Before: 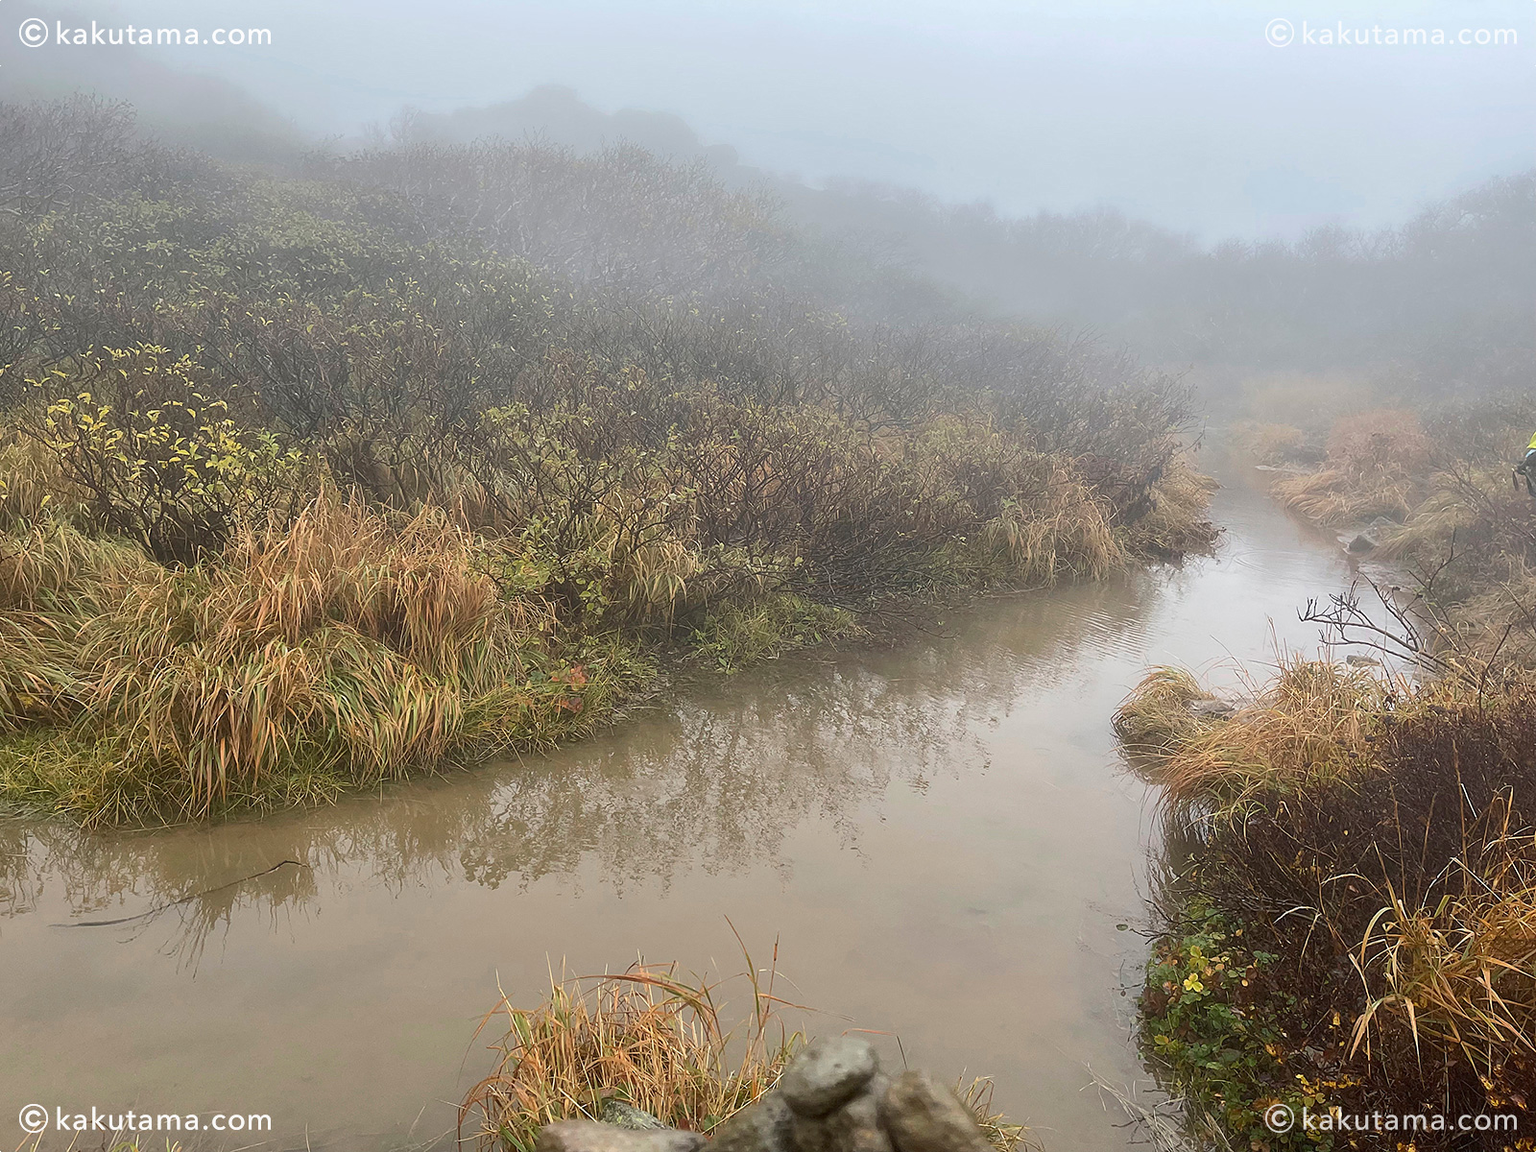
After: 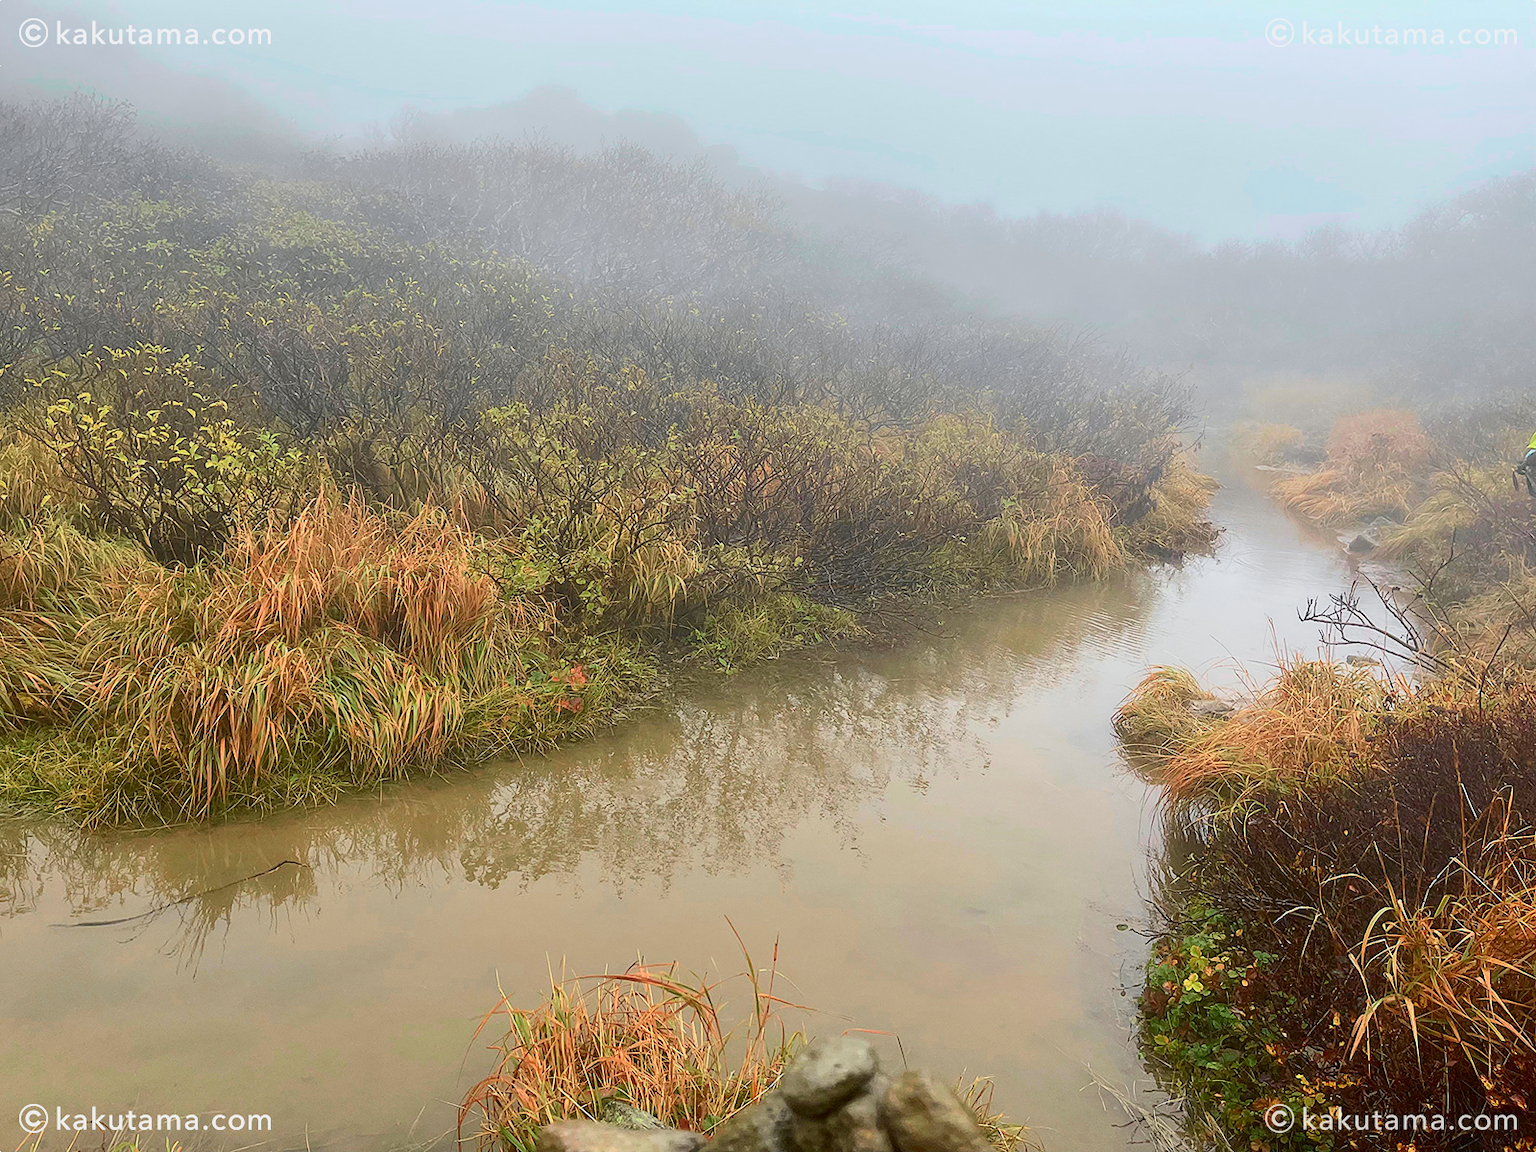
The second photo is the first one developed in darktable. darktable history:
tone curve: curves: ch0 [(0, 0.012) (0.052, 0.04) (0.107, 0.086) (0.269, 0.266) (0.471, 0.503) (0.731, 0.771) (0.921, 0.909) (0.999, 0.951)]; ch1 [(0, 0) (0.339, 0.298) (0.402, 0.363) (0.444, 0.415) (0.485, 0.469) (0.494, 0.493) (0.504, 0.501) (0.525, 0.534) (0.555, 0.593) (0.594, 0.648) (1, 1)]; ch2 [(0, 0) (0.48, 0.48) (0.504, 0.5) (0.535, 0.557) (0.581, 0.623) (0.649, 0.683) (0.824, 0.815) (1, 1)], color space Lab, independent channels, preserve colors none
